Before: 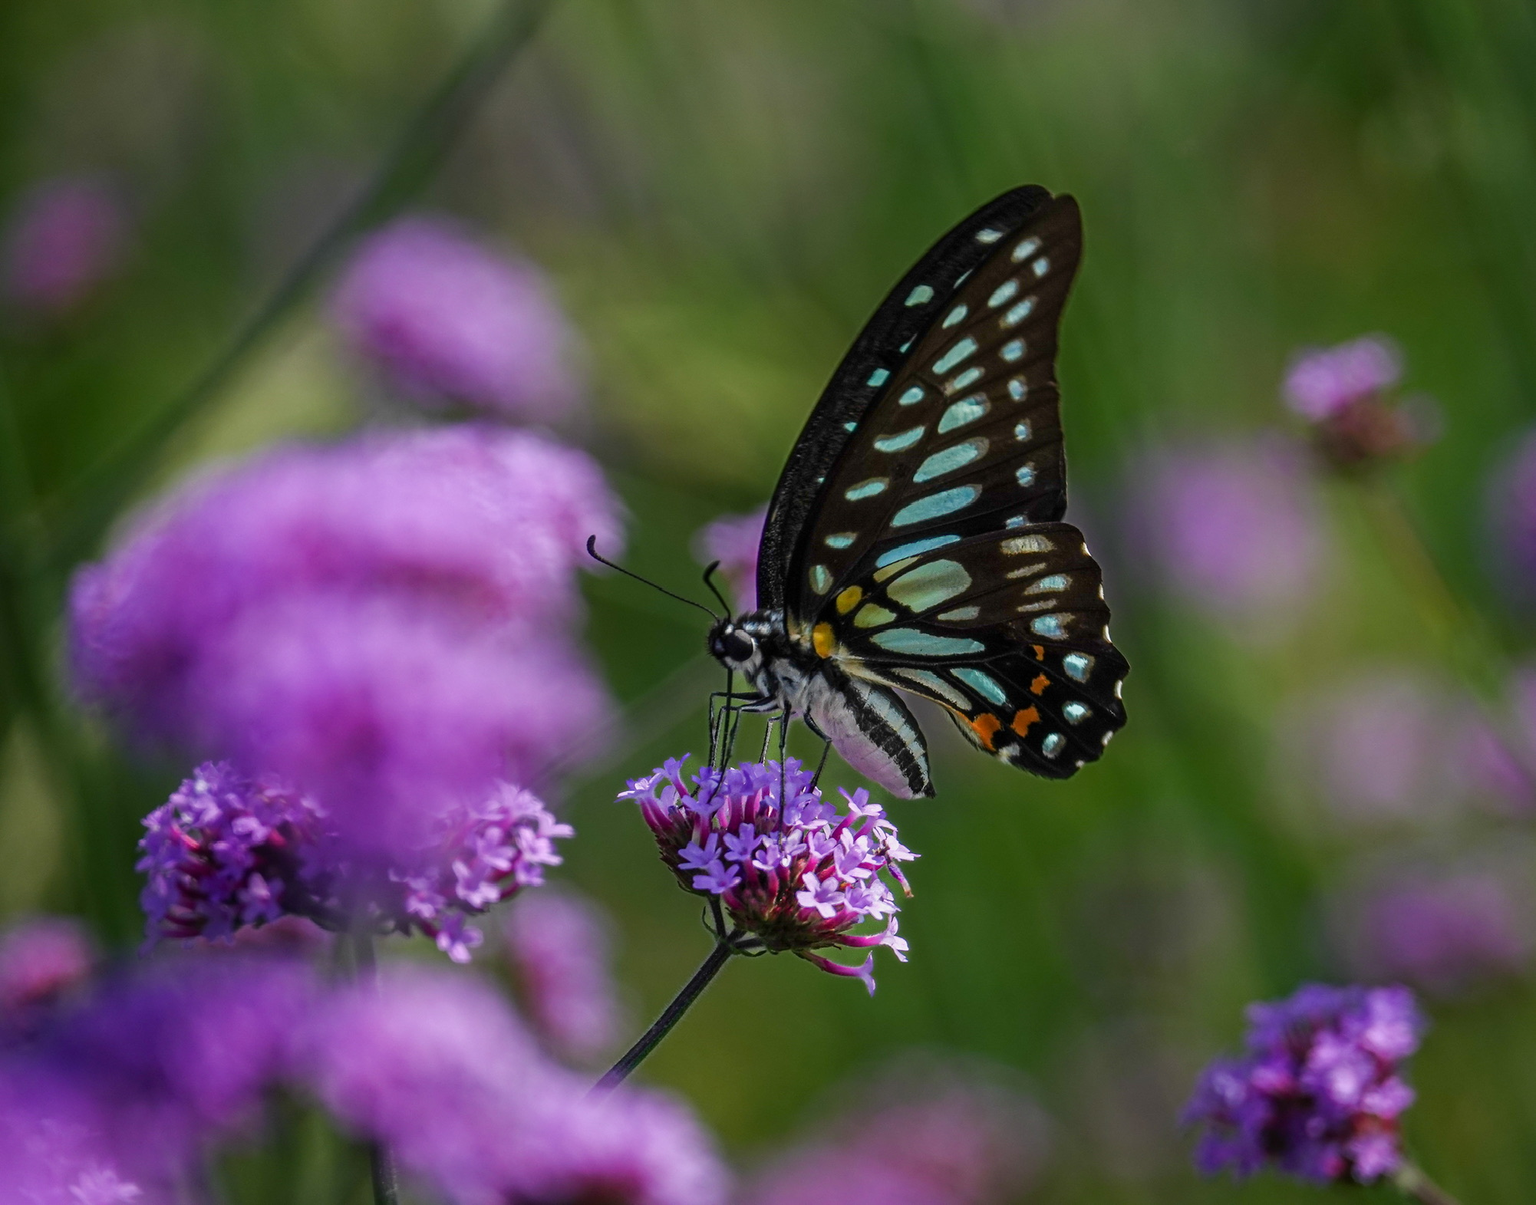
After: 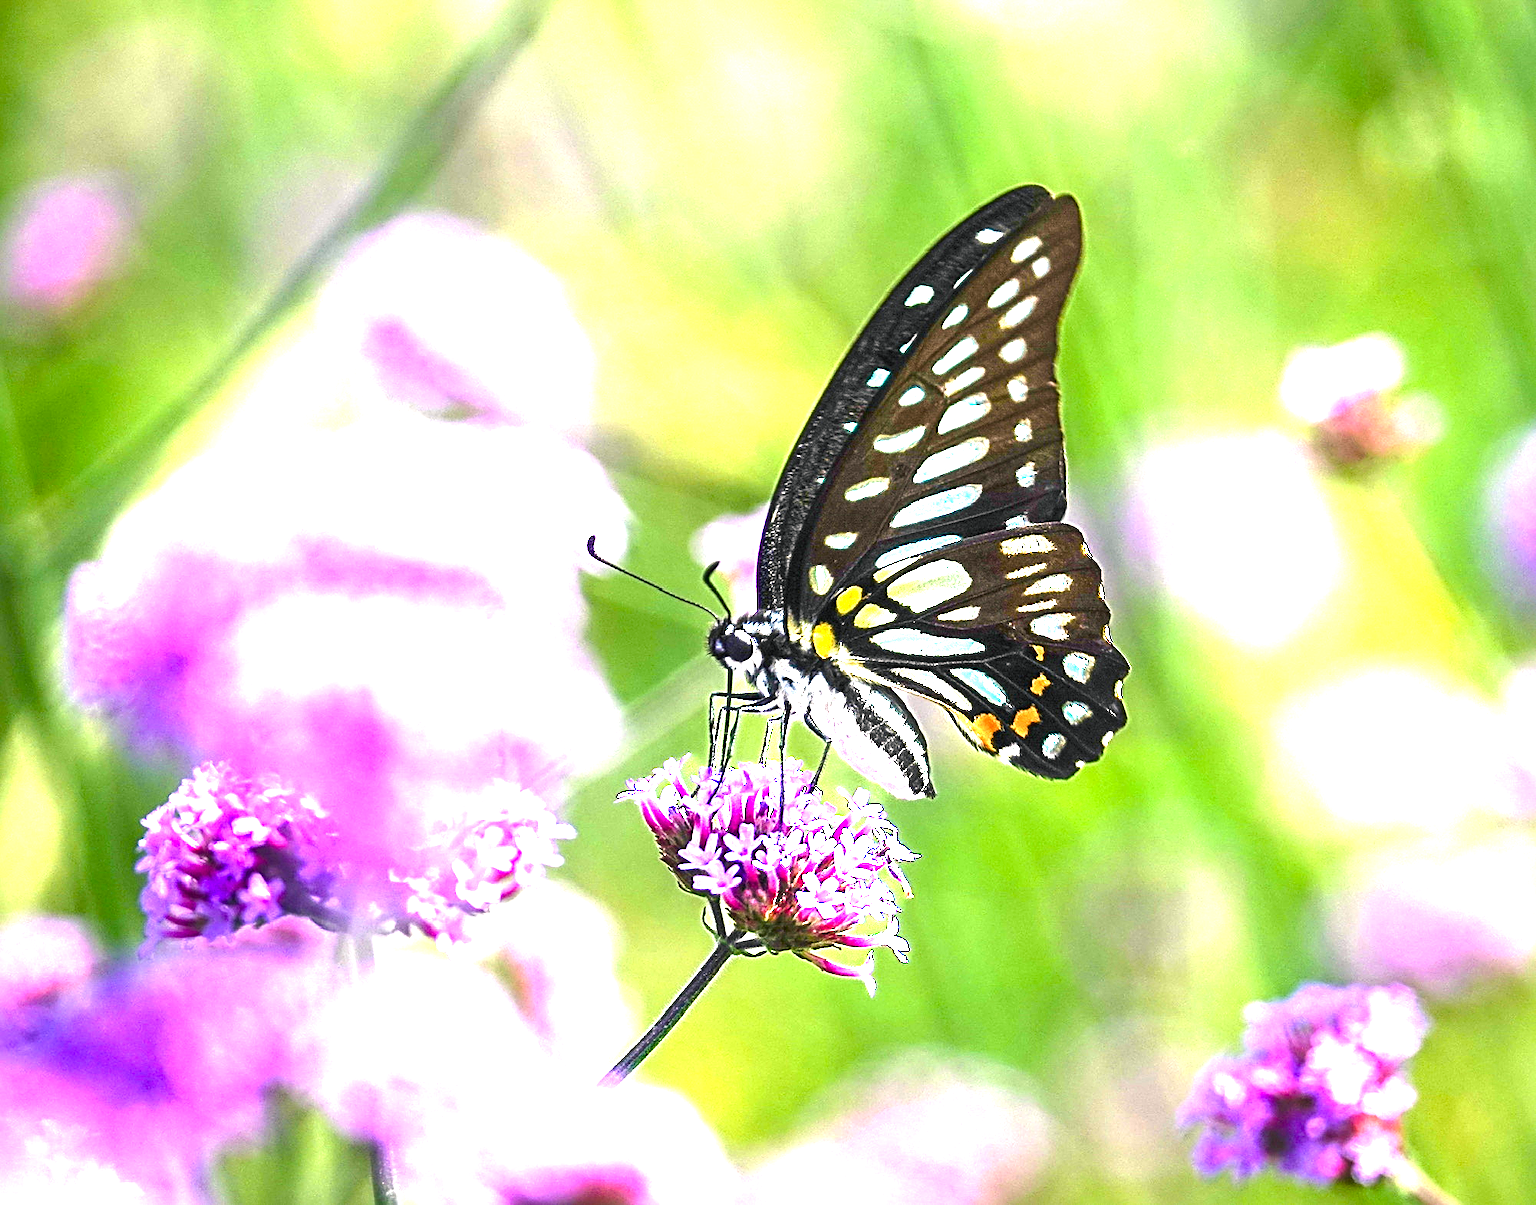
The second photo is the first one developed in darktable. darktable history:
color balance rgb: shadows lift › chroma 1%, shadows lift › hue 217.2°, power › hue 310.8°, highlights gain › chroma 1%, highlights gain › hue 54°, global offset › luminance 0.5%, global offset › hue 171.6°, perceptual saturation grading › global saturation 14.09%, perceptual saturation grading › highlights -25%, perceptual saturation grading › shadows 30%, perceptual brilliance grading › highlights 13.42%, perceptual brilliance grading › mid-tones 8.05%, perceptual brilliance grading › shadows -17.45%, global vibrance 25%
sharpen: radius 2.584, amount 0.688
exposure: black level correction 0, exposure 2.327 EV, compensate exposure bias true, compensate highlight preservation false
